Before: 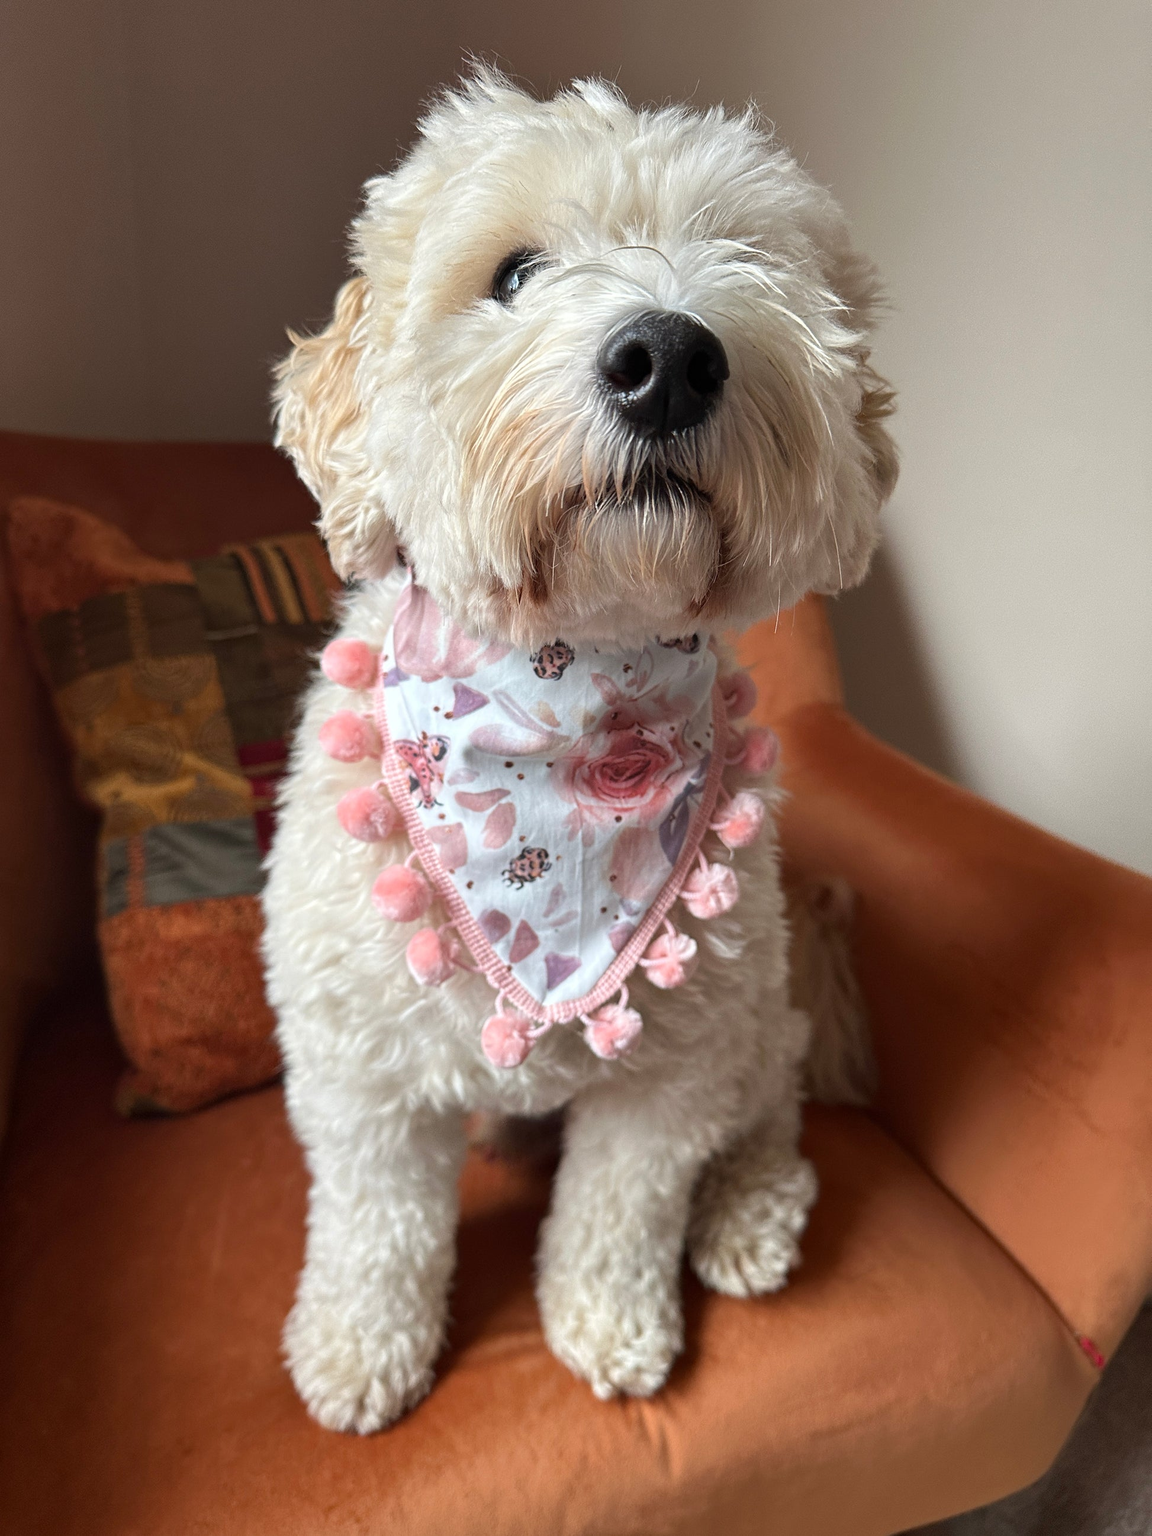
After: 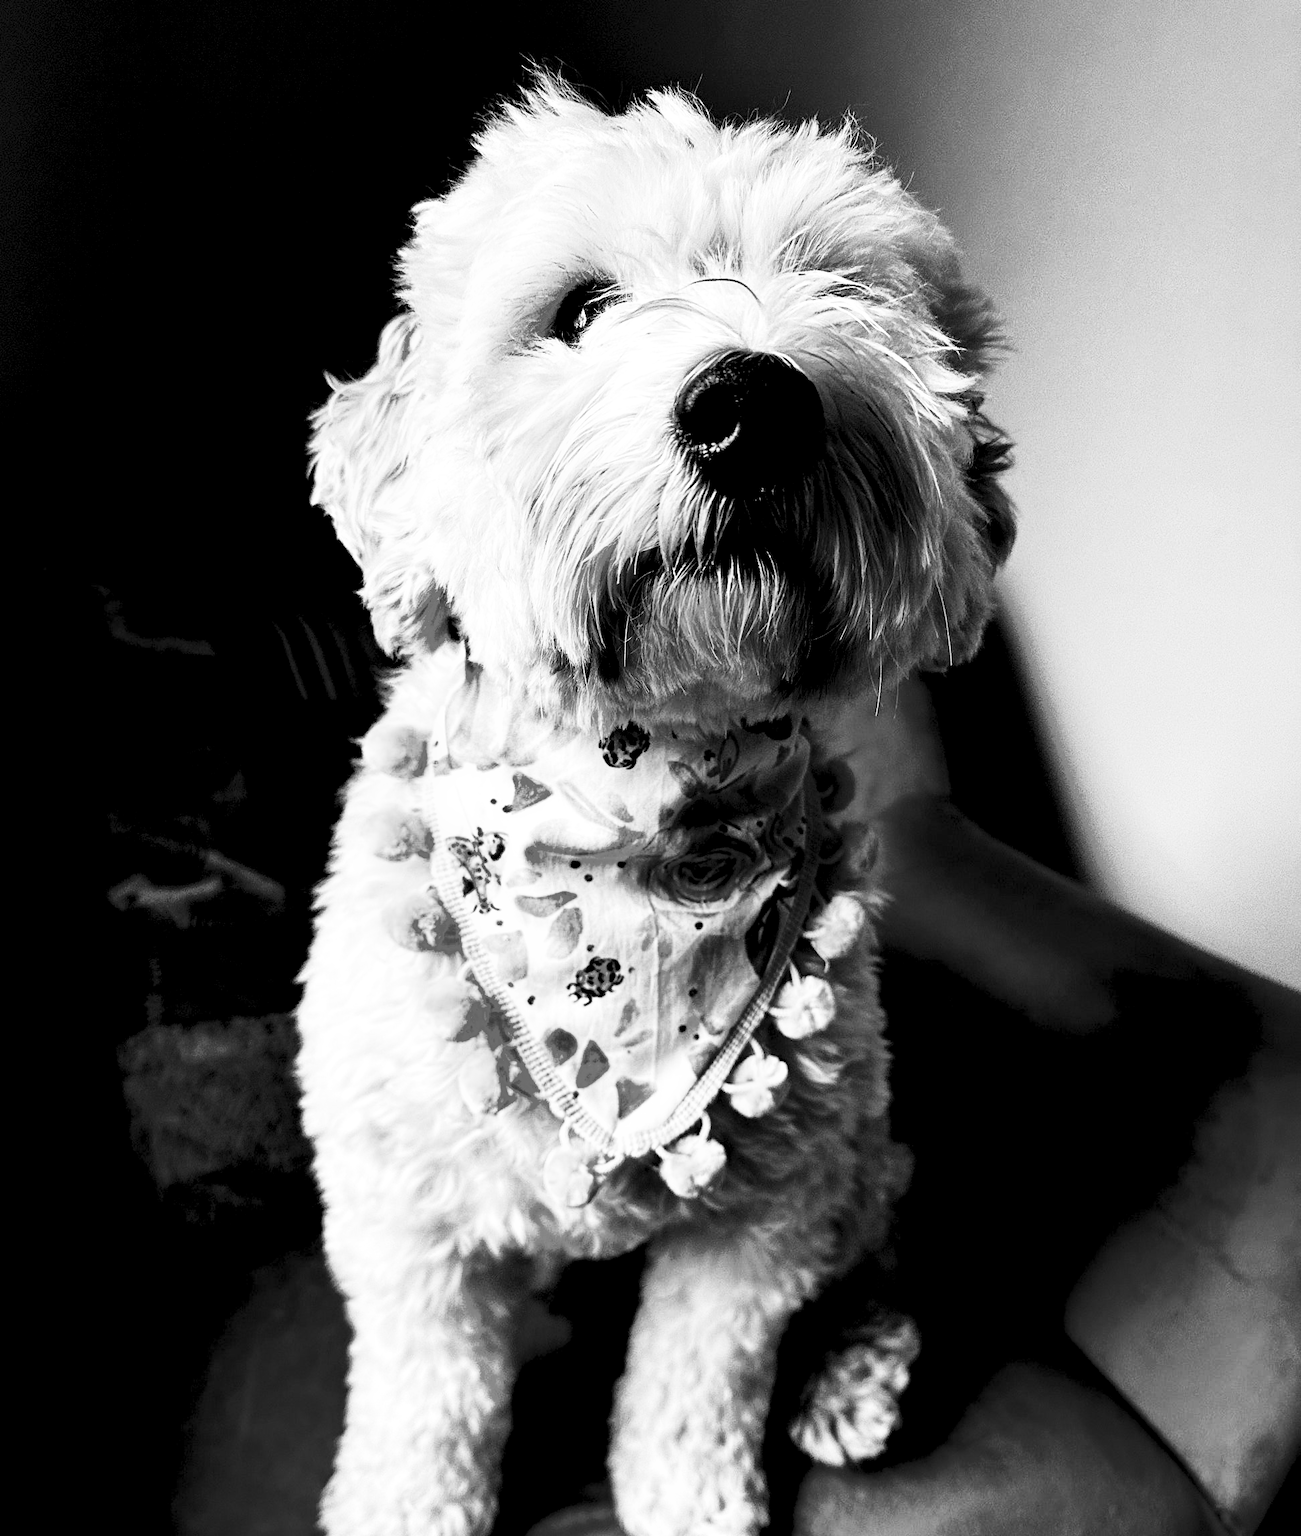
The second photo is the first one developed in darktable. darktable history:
exposure: black level correction 0.1, exposure -0.092 EV, compensate highlight preservation false
contrast brightness saturation: contrast 0.62, brightness 0.34, saturation 0.14
crop and rotate: top 0%, bottom 11.49%
tone equalizer: -8 EV -0.417 EV, -7 EV -0.389 EV, -6 EV -0.333 EV, -5 EV -0.222 EV, -3 EV 0.222 EV, -2 EV 0.333 EV, -1 EV 0.389 EV, +0 EV 0.417 EV, edges refinement/feathering 500, mask exposure compensation -1.57 EV, preserve details no
shadows and highlights: shadows 40, highlights -60
rgb levels: mode RGB, independent channels, levels [[0, 0.5, 1], [0, 0.521, 1], [0, 0.536, 1]]
monochrome: on, module defaults
